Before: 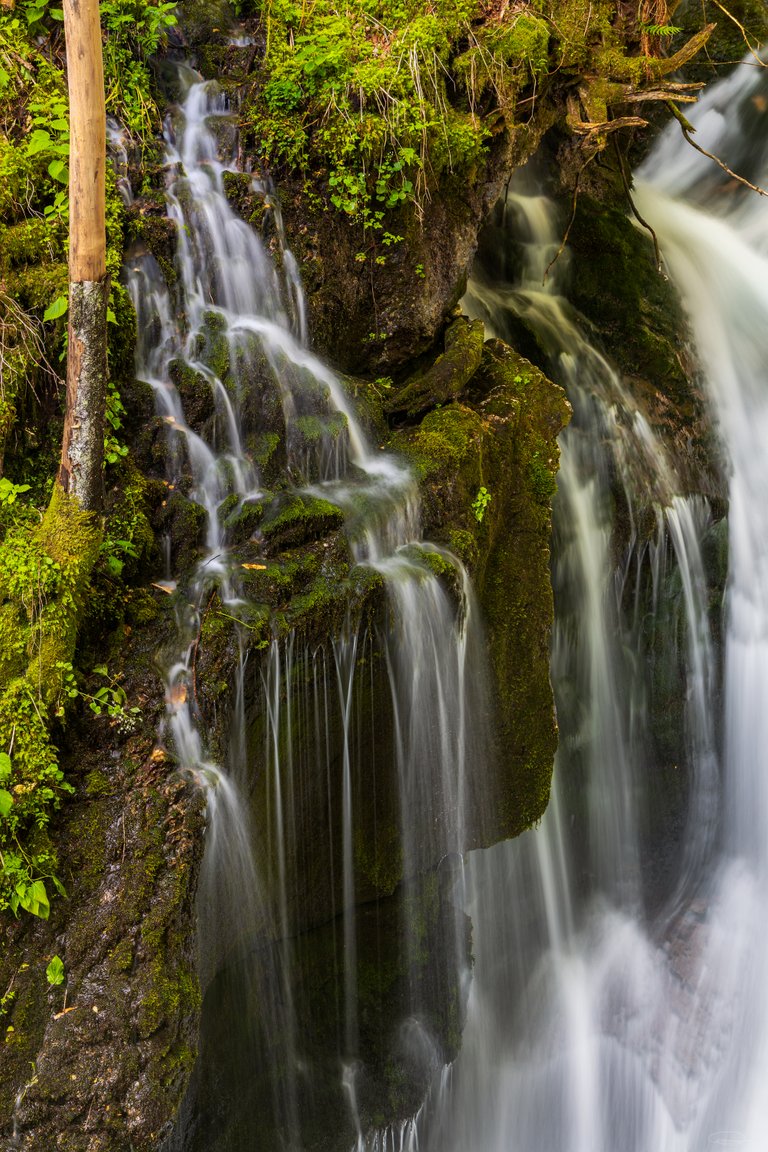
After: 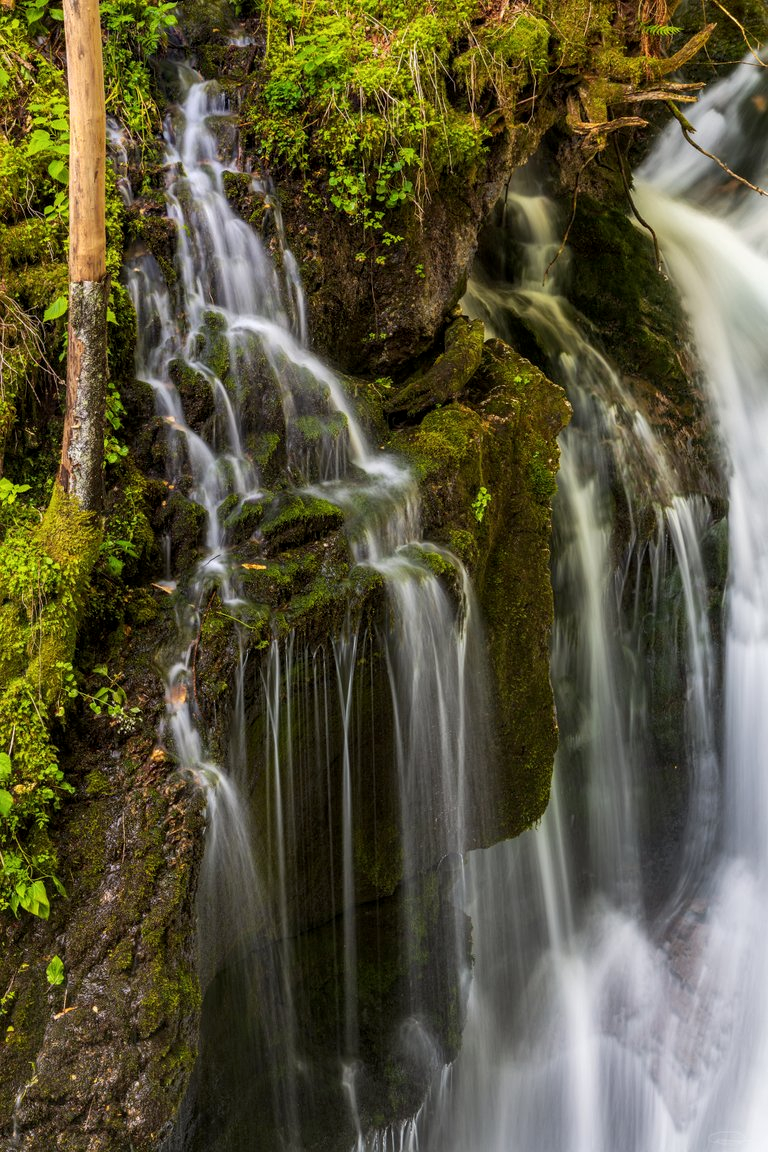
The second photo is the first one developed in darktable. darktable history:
local contrast: highlights 103%, shadows 99%, detail 119%, midtone range 0.2
